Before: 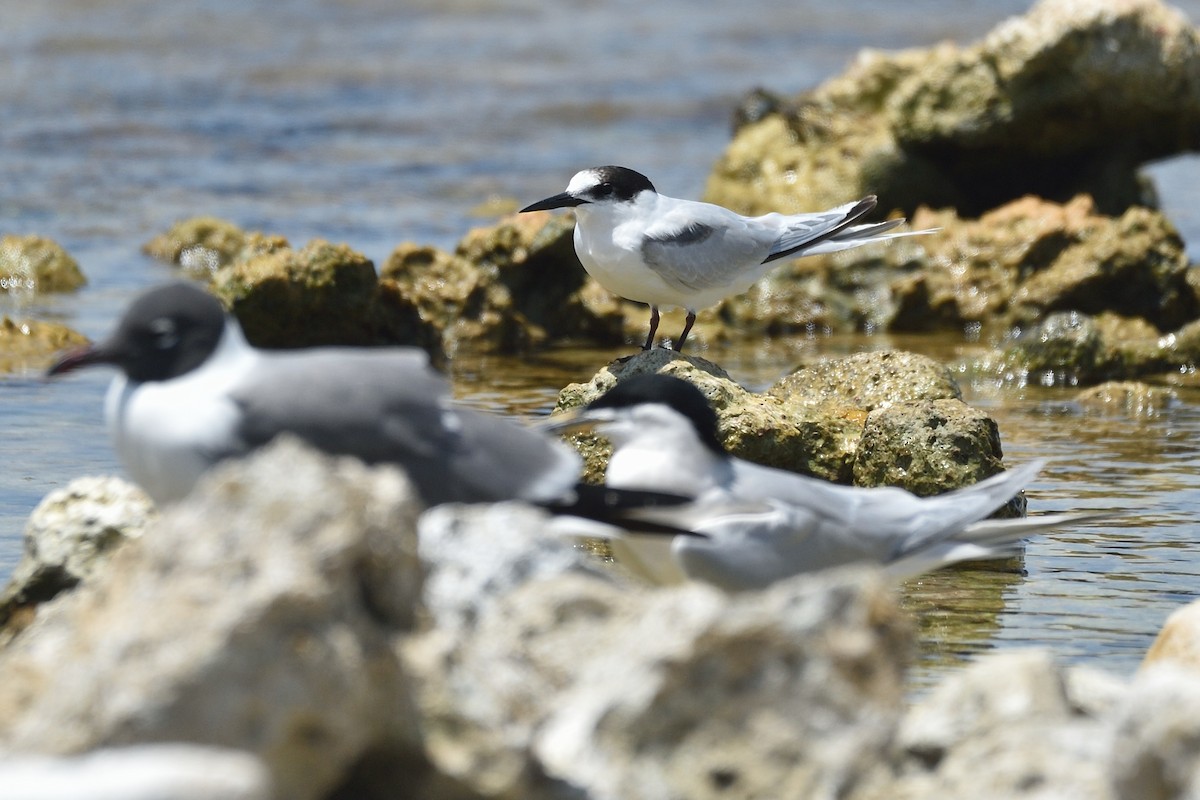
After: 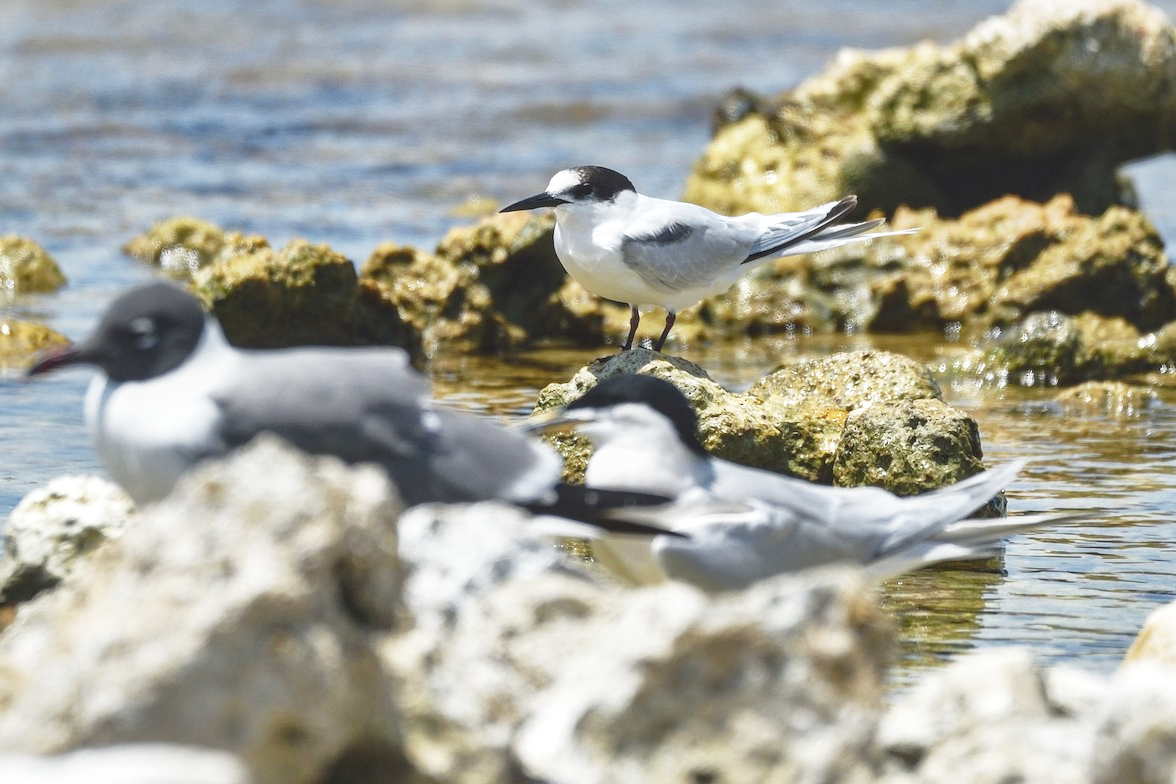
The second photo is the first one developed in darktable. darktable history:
base curve: curves: ch0 [(0, 0) (0.012, 0.01) (0.073, 0.168) (0.31, 0.711) (0.645, 0.957) (1, 1)], preserve colors none
local contrast: detail 130%
crop: left 1.687%, right 0.28%, bottom 1.954%
exposure: black level correction -0.015, exposure -0.527 EV, compensate highlight preservation false
shadows and highlights: on, module defaults
